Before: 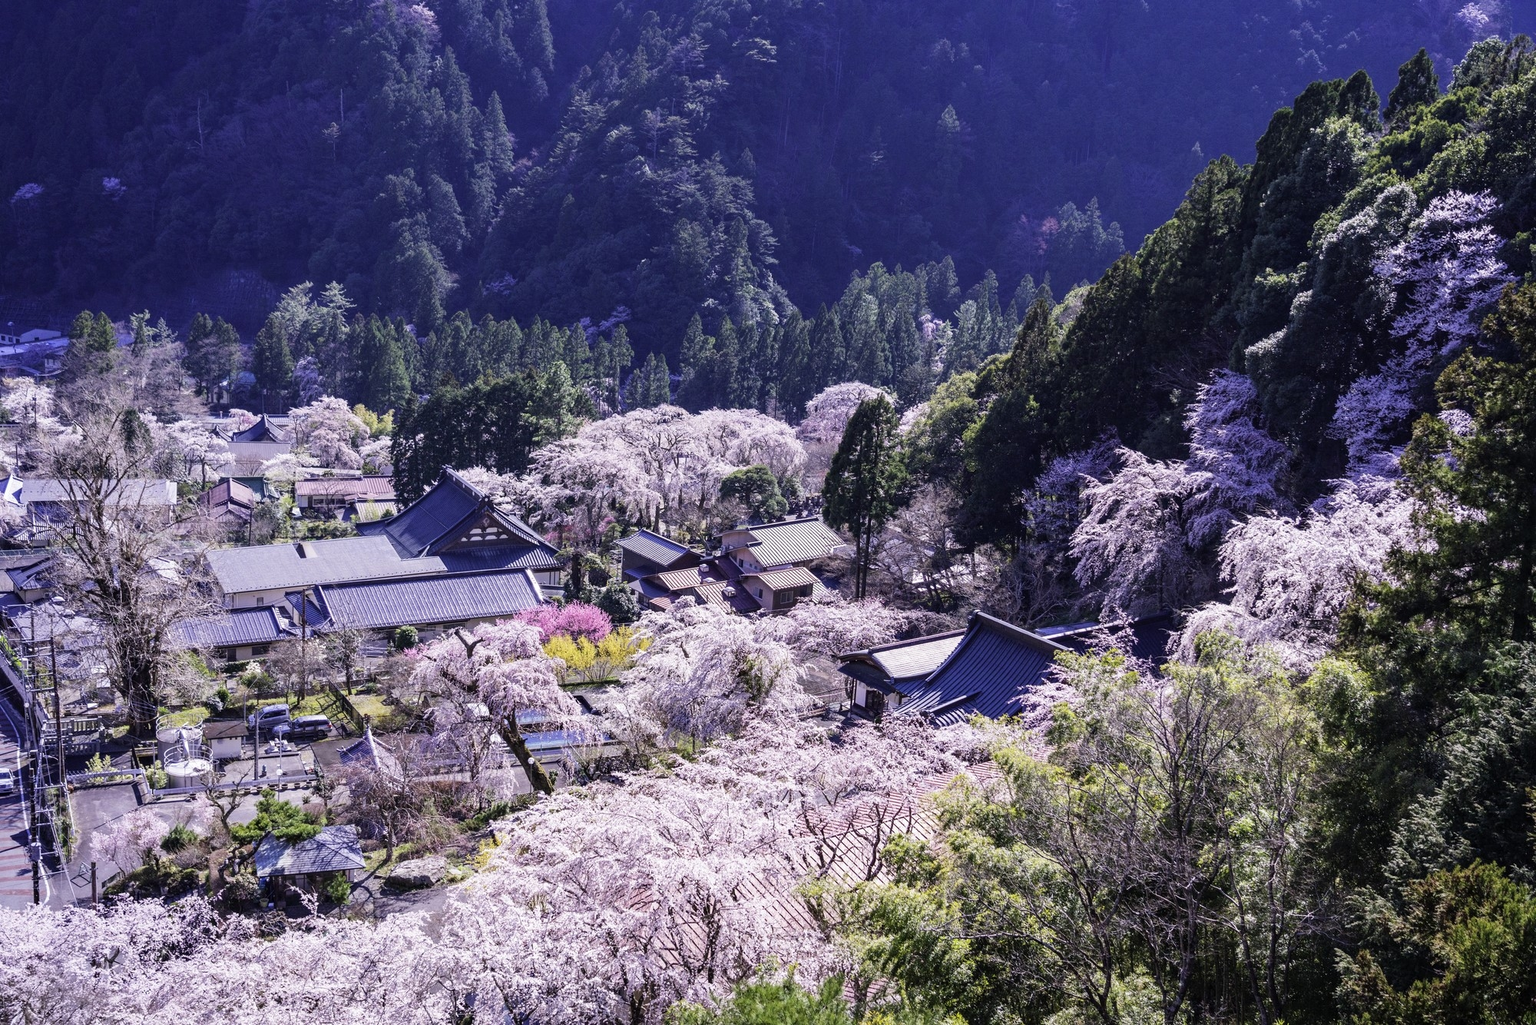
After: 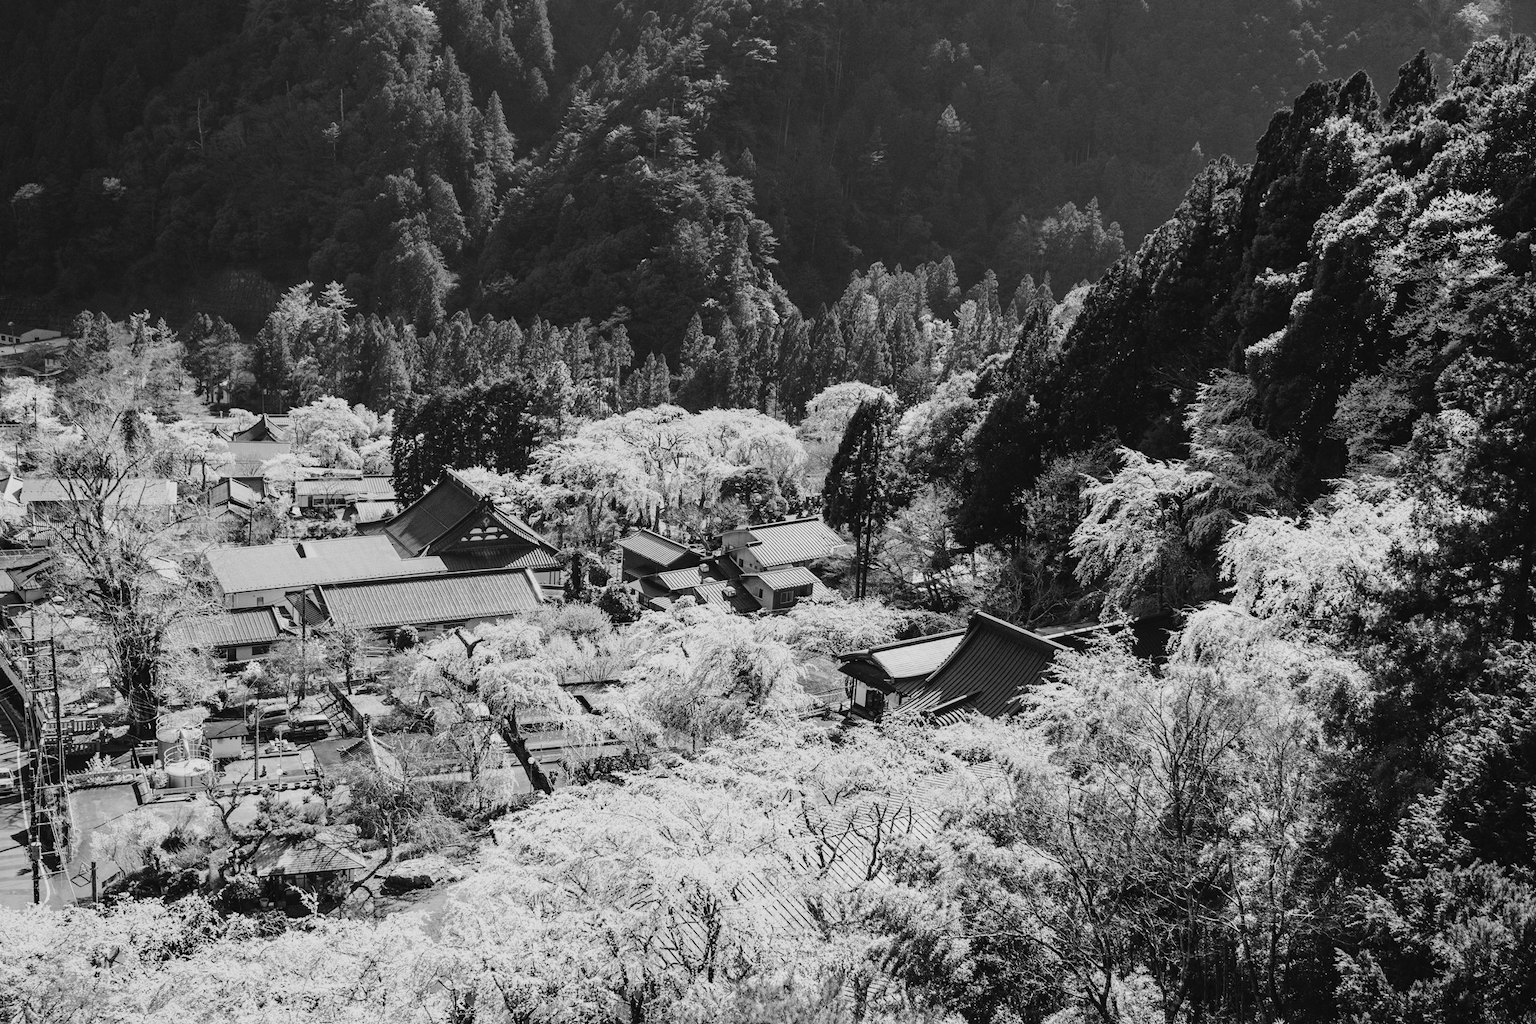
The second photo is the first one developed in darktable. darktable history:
tone curve: curves: ch0 [(0, 0.026) (0.104, 0.1) (0.233, 0.262) (0.398, 0.507) (0.498, 0.621) (0.65, 0.757) (0.835, 0.883) (1, 0.961)]; ch1 [(0, 0) (0.346, 0.307) (0.408, 0.369) (0.453, 0.457) (0.482, 0.476) (0.502, 0.498) (0.521, 0.507) (0.553, 0.554) (0.638, 0.646) (0.693, 0.727) (1, 1)]; ch2 [(0, 0) (0.366, 0.337) (0.434, 0.46) (0.485, 0.494) (0.5, 0.494) (0.511, 0.508) (0.537, 0.55) (0.579, 0.599) (0.663, 0.67) (1, 1)], color space Lab, independent channels, preserve colors none
monochrome: a -92.57, b 58.91
contrast brightness saturation: saturation 0.18
